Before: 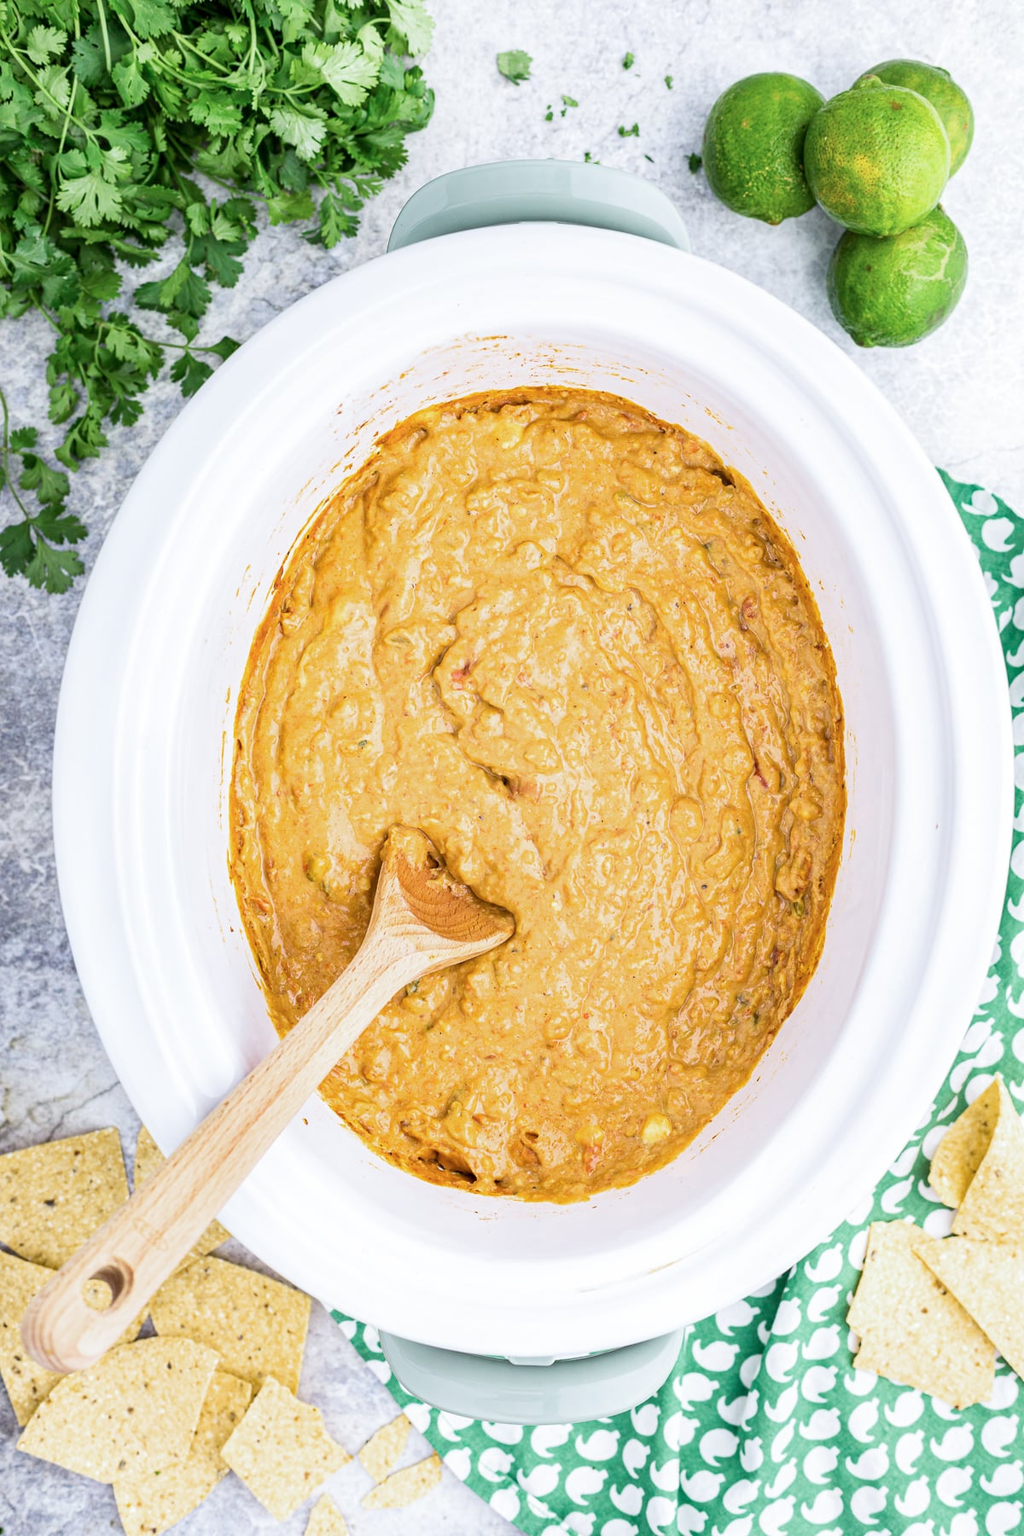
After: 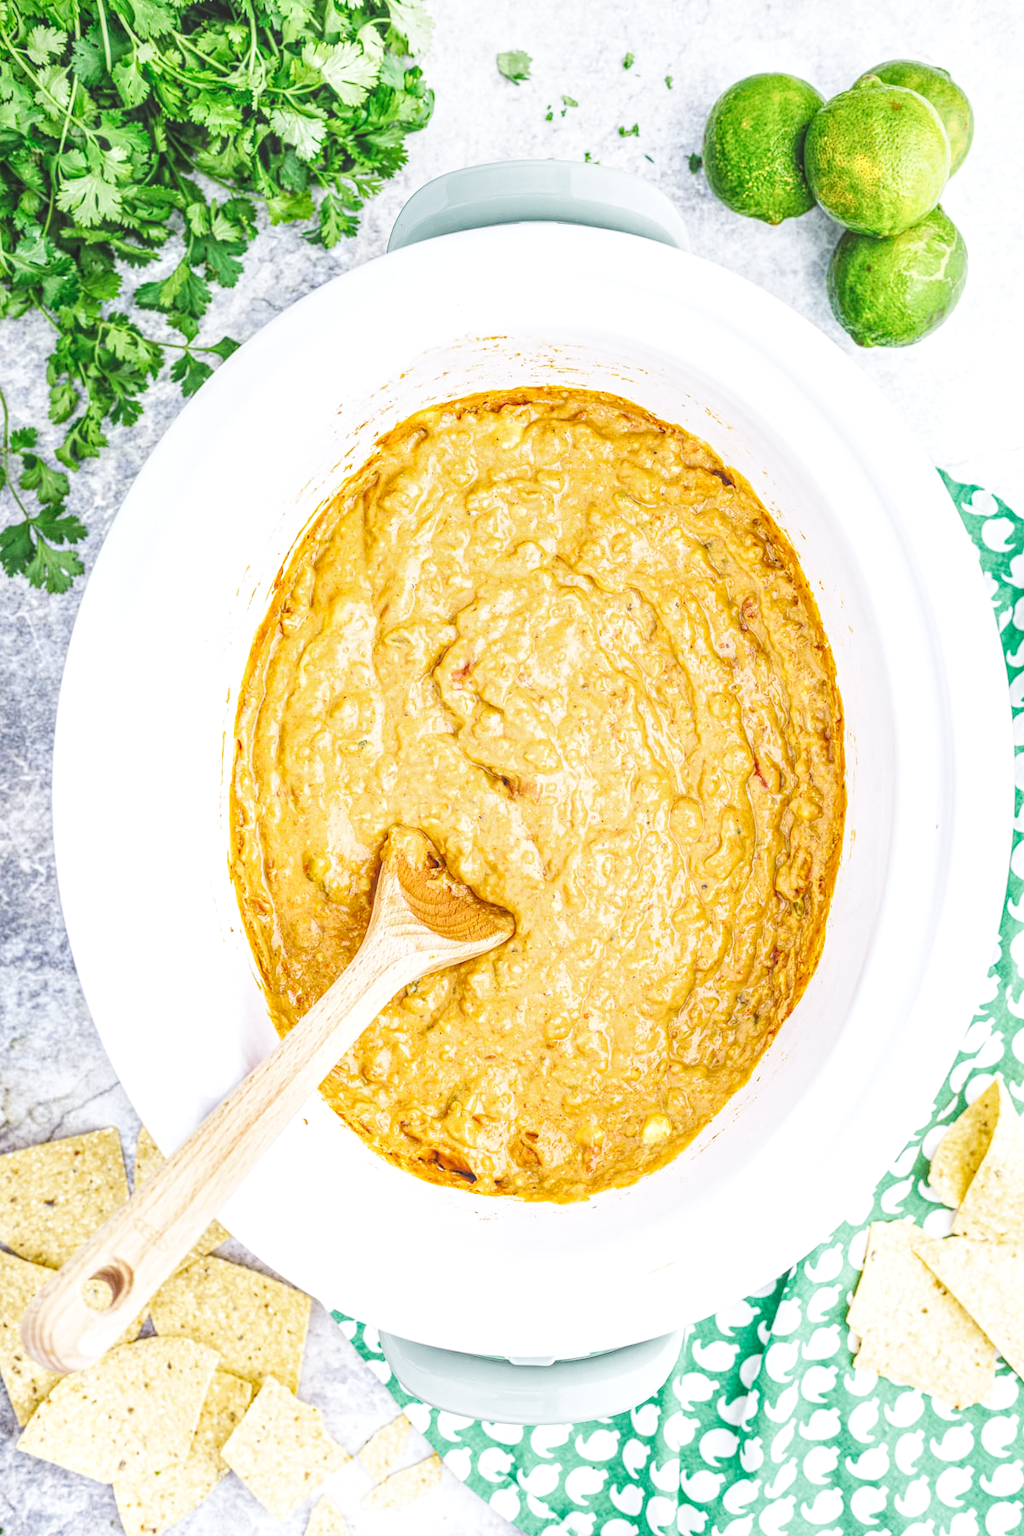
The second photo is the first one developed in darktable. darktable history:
local contrast: highlights 66%, shadows 32%, detail 167%, midtone range 0.2
base curve: curves: ch0 [(0, 0) (0.032, 0.025) (0.121, 0.166) (0.206, 0.329) (0.605, 0.79) (1, 1)], preserve colors none
